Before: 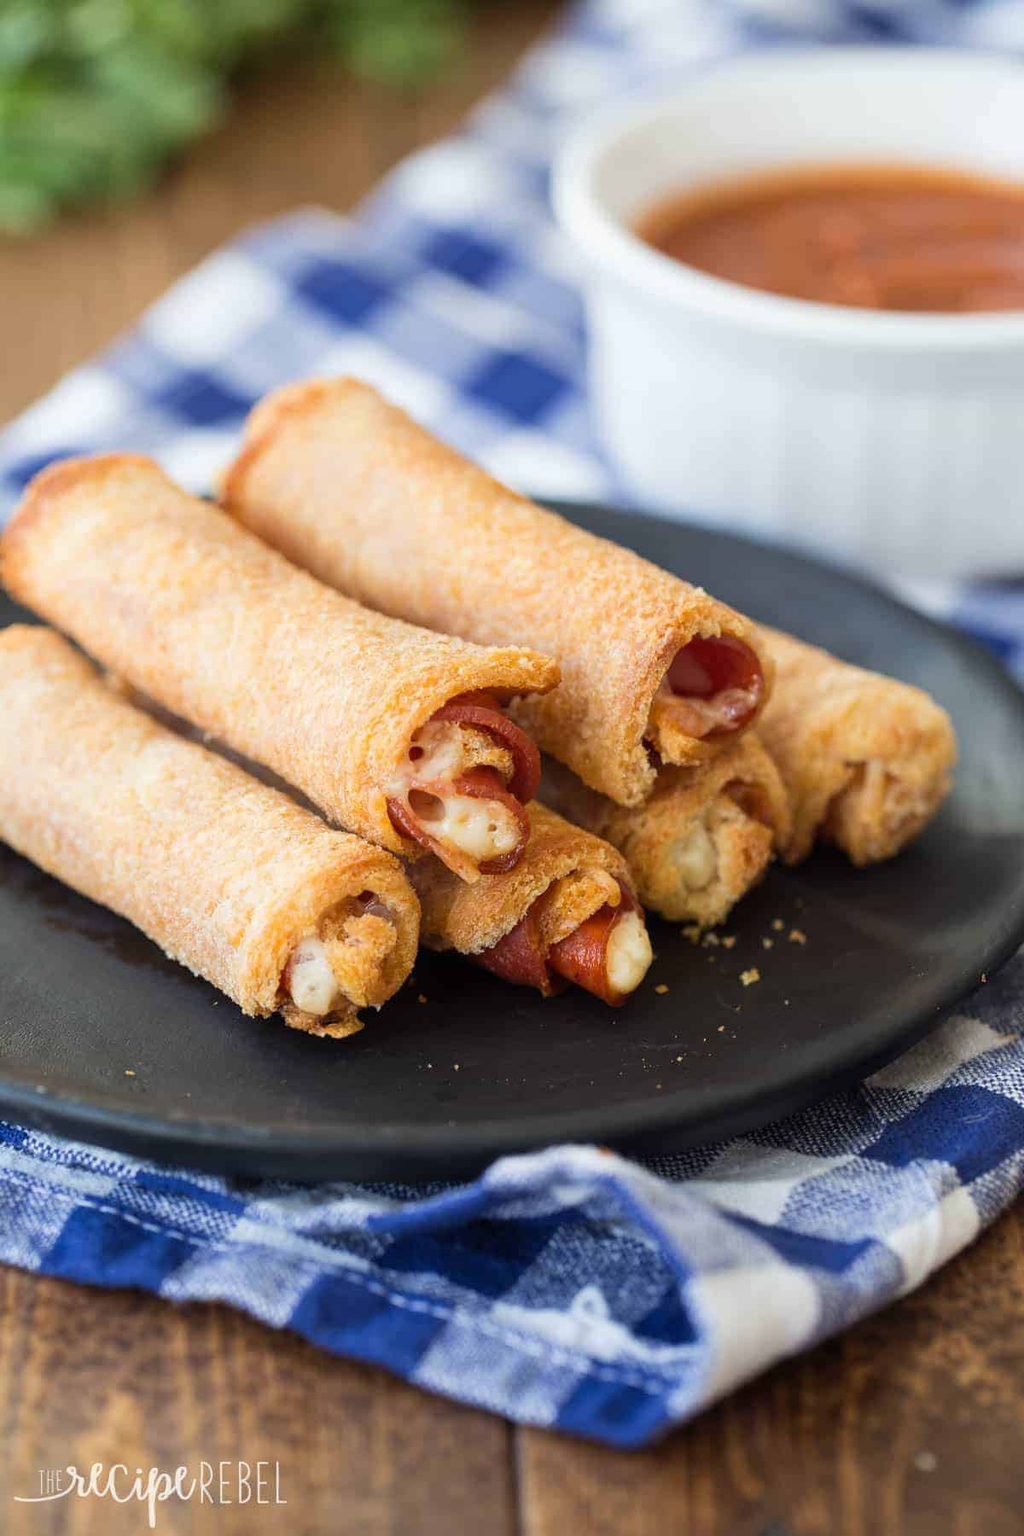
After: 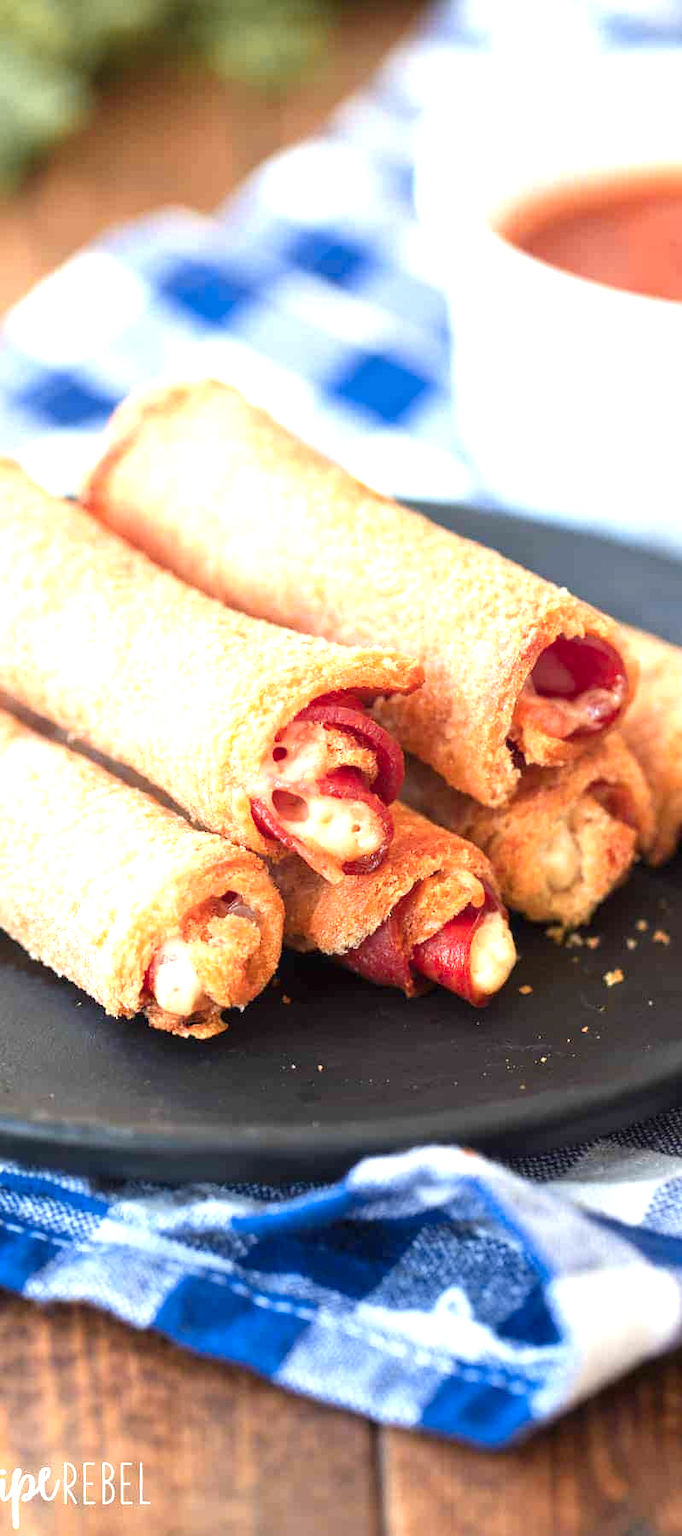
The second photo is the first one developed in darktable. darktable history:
crop and rotate: left 13.353%, right 20.009%
exposure: black level correction 0, exposure 1 EV, compensate highlight preservation false
color zones: curves: ch1 [(0.263, 0.53) (0.376, 0.287) (0.487, 0.512) (0.748, 0.547) (1, 0.513)]; ch2 [(0.262, 0.45) (0.751, 0.477)]
